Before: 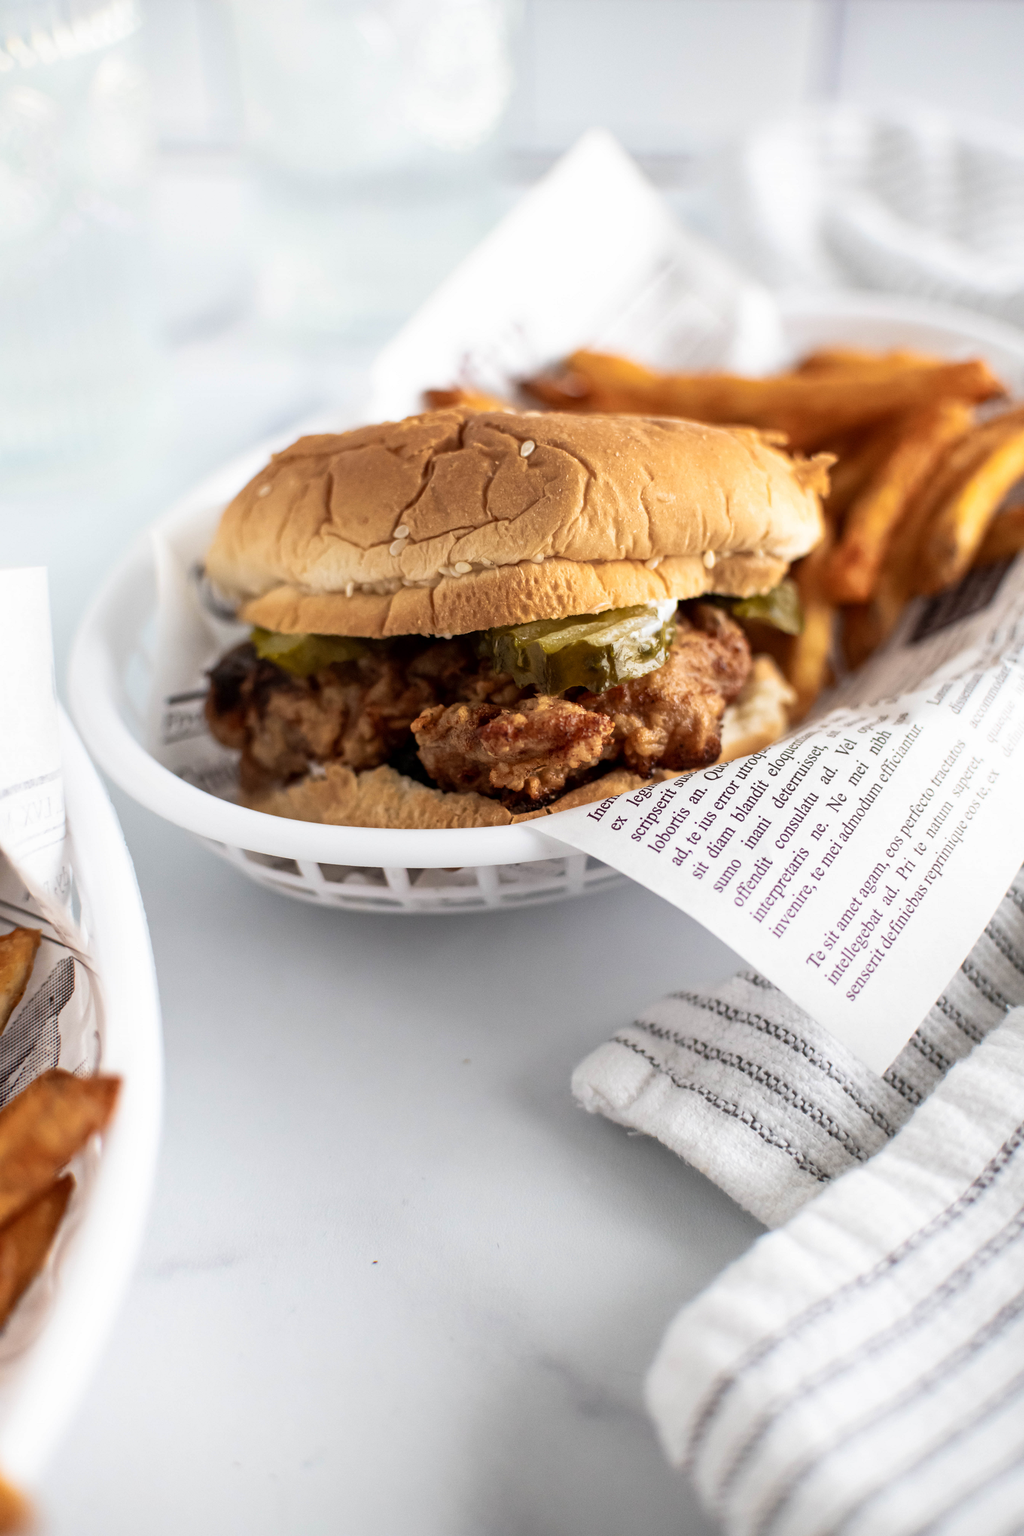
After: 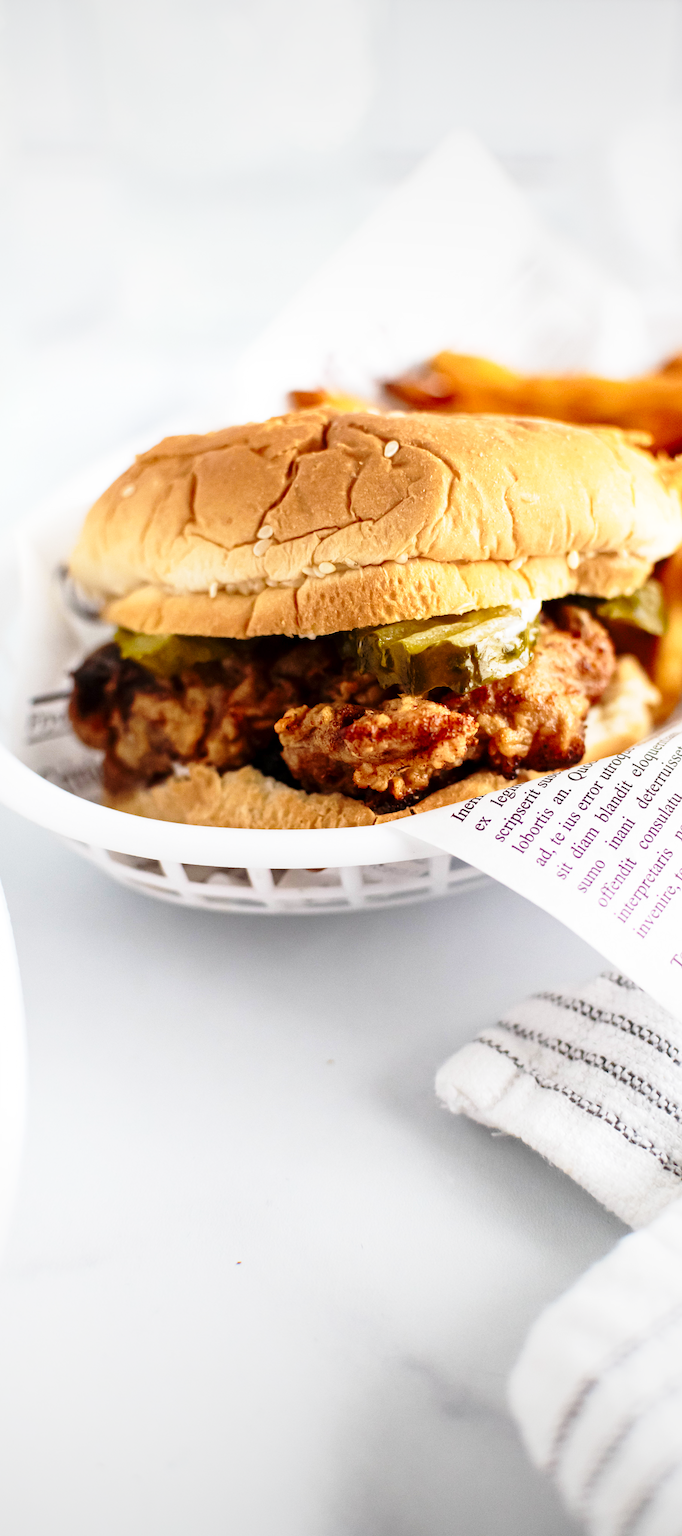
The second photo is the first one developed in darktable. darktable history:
contrast brightness saturation: saturation 0.129
base curve: curves: ch0 [(0, 0) (0.028, 0.03) (0.121, 0.232) (0.46, 0.748) (0.859, 0.968) (1, 1)], preserve colors none
levels: mode automatic
crop and rotate: left 13.353%, right 20.015%
vignetting: fall-off radius 99.4%, brightness -0.19, saturation -0.288, width/height ratio 1.343, unbound false
